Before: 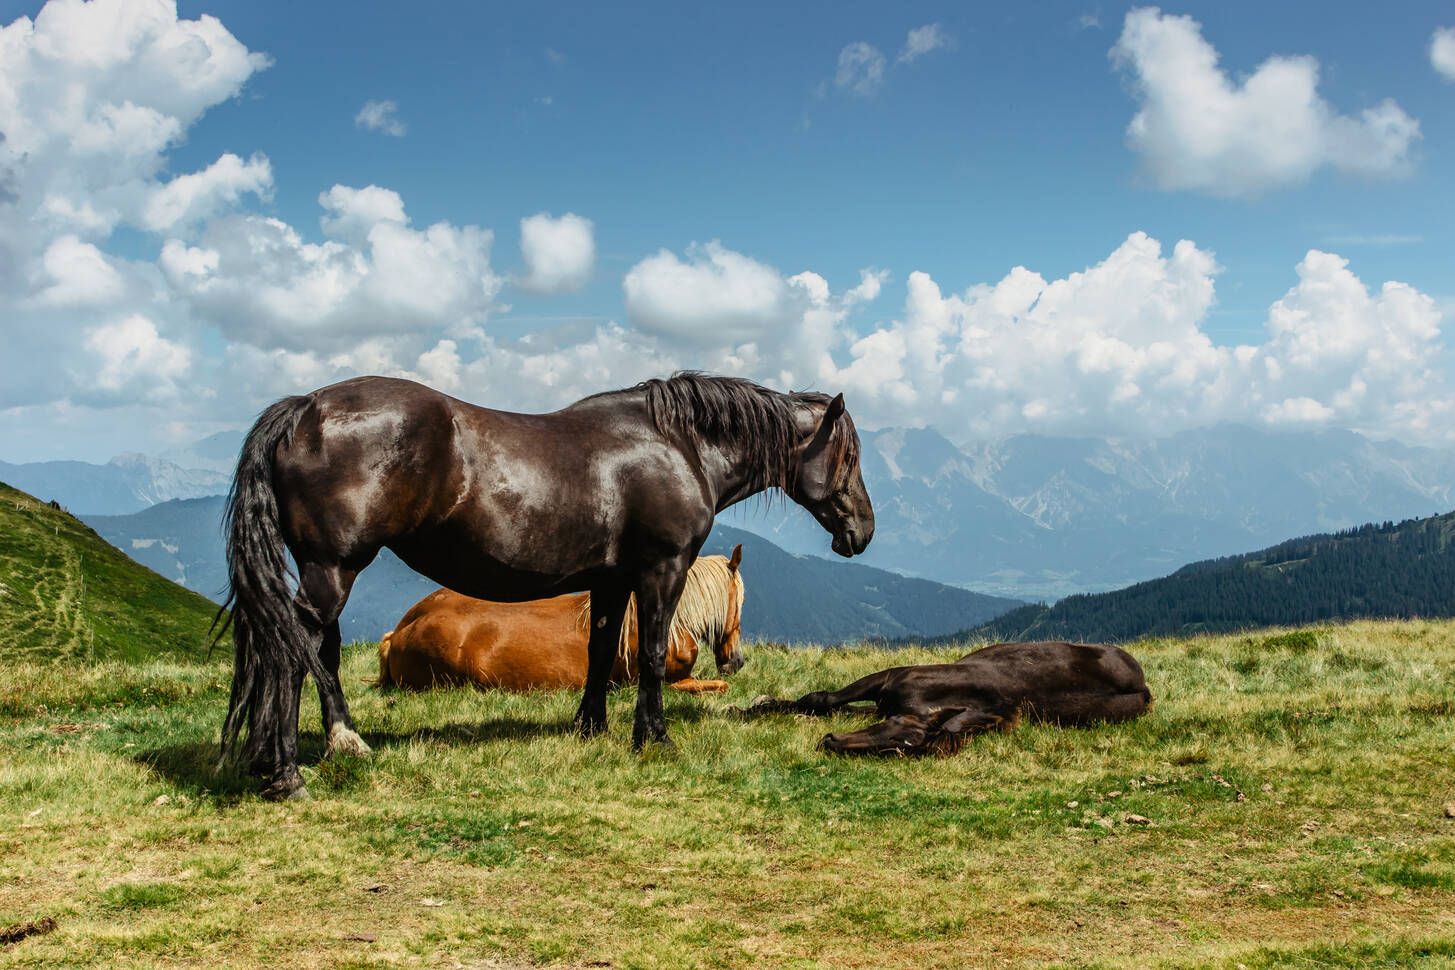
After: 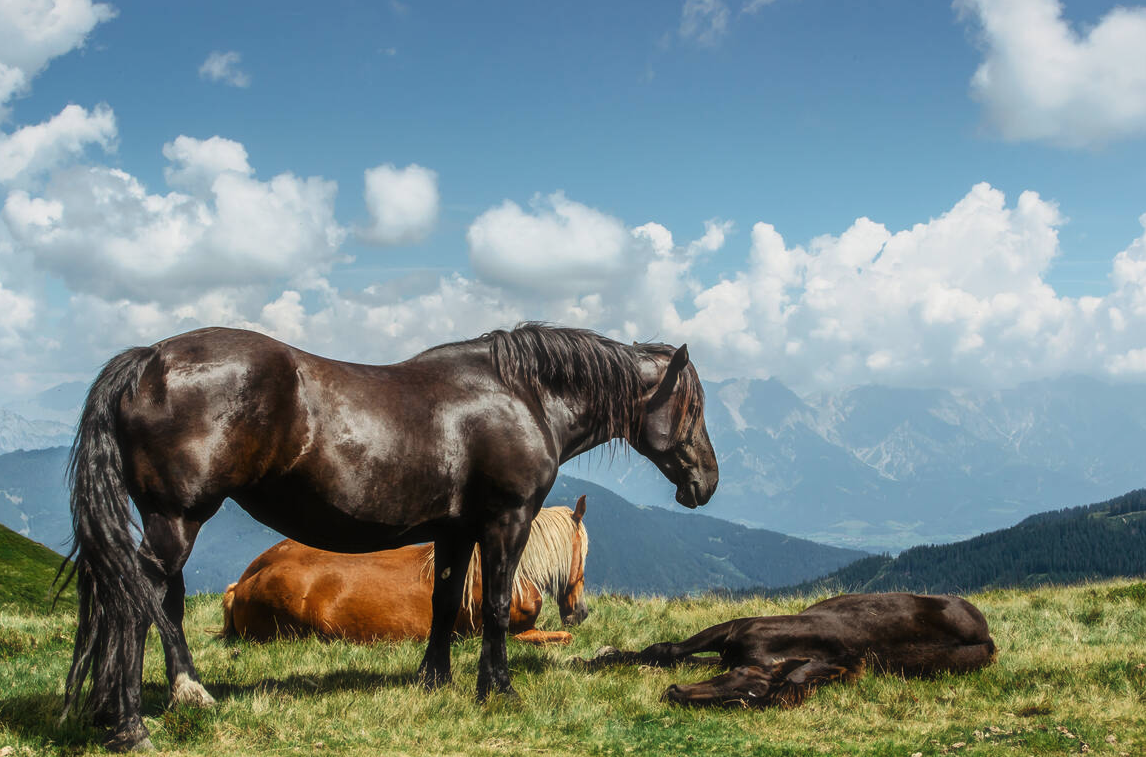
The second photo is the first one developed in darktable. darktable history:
haze removal: strength -0.1, adaptive false
crop and rotate: left 10.77%, top 5.1%, right 10.41%, bottom 16.76%
